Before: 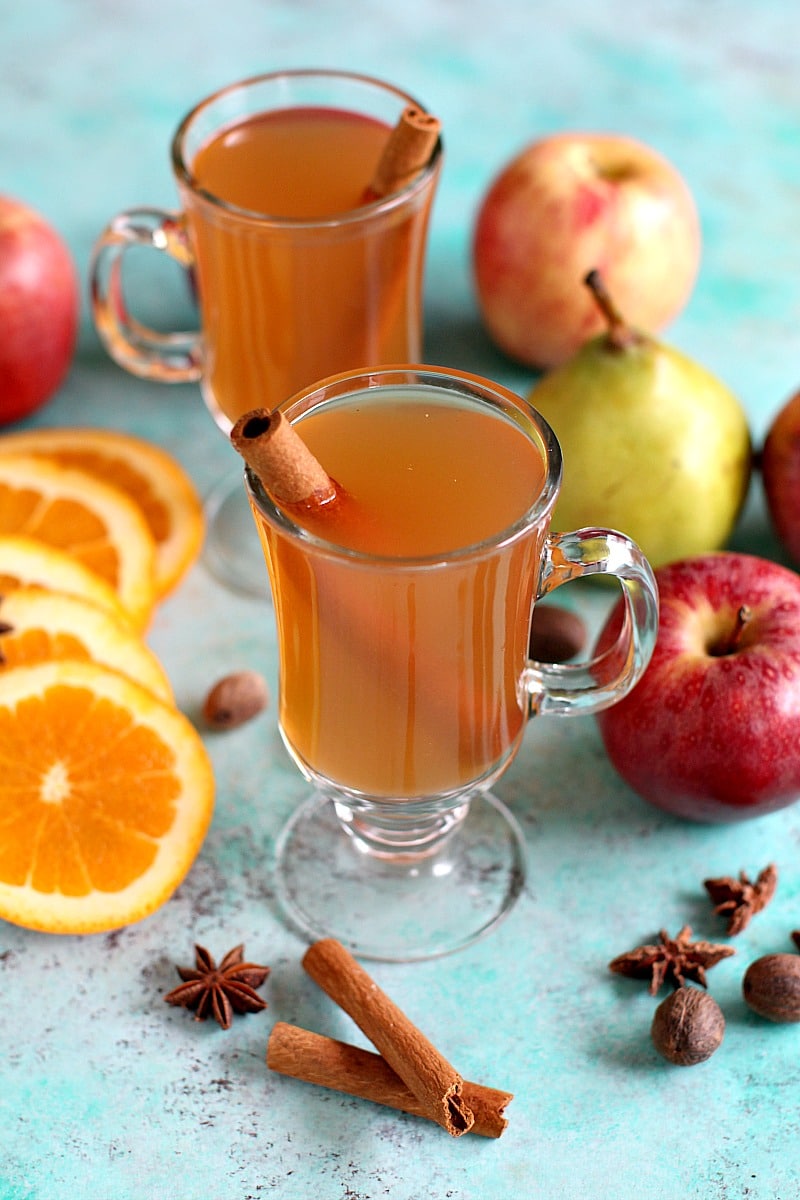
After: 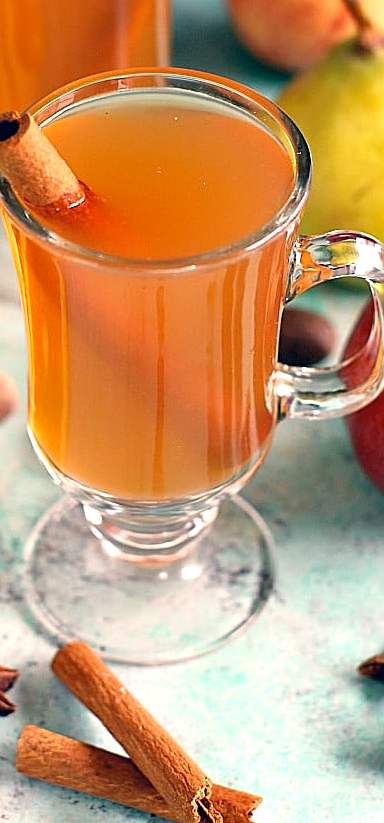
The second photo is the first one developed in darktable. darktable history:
exposure: black level correction 0.001, exposure 0.5 EV, compensate exposure bias true, compensate highlight preservation false
crop: left 31.417%, top 24.756%, right 20.466%, bottom 6.605%
color correction: highlights a* 10.32, highlights b* 13.95, shadows a* -9.95, shadows b* -15.09
sharpen: on, module defaults
